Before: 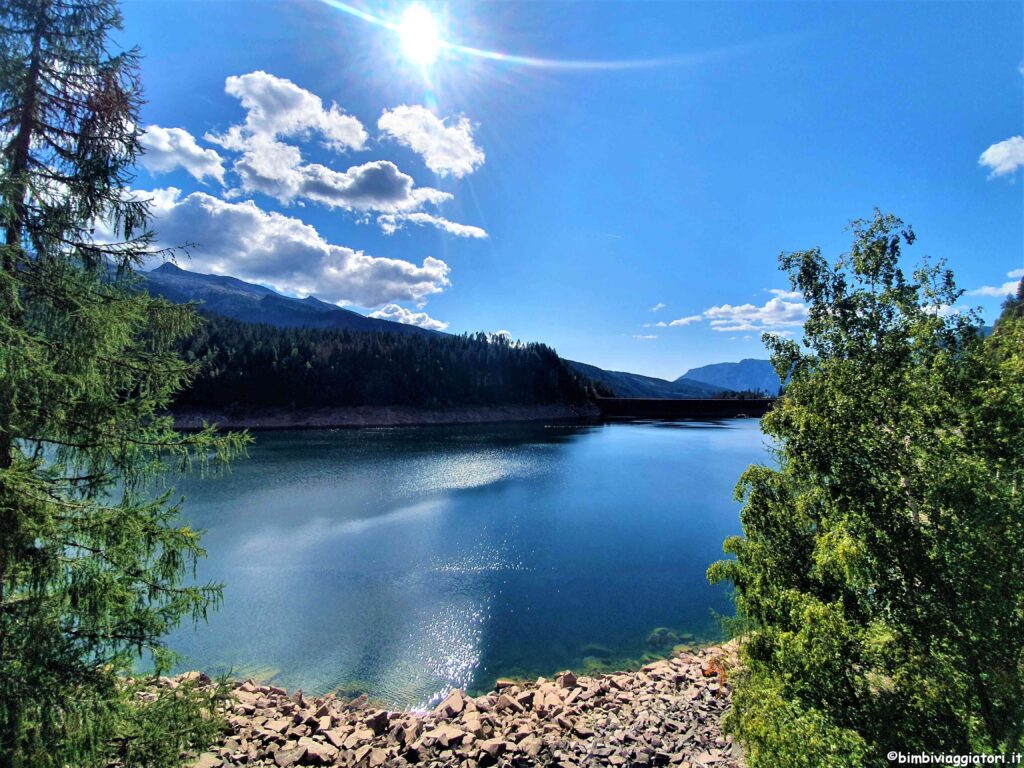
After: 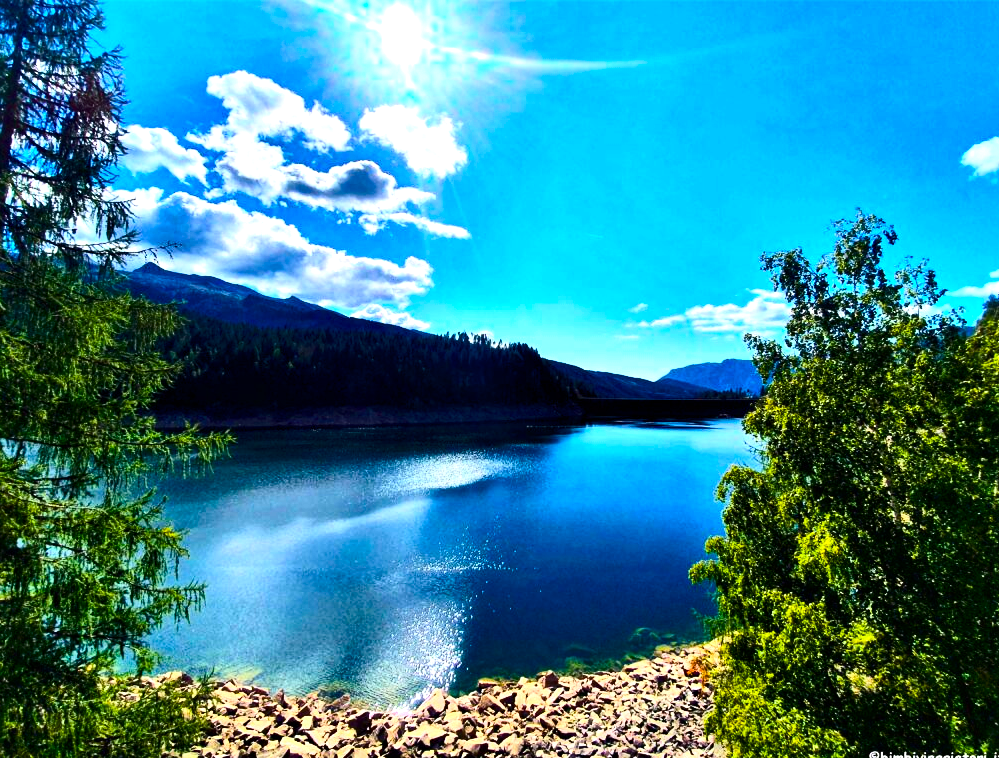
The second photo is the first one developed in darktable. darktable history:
contrast brightness saturation: contrast 0.28
crop and rotate: left 1.774%, right 0.633%, bottom 1.28%
color balance rgb: linear chroma grading › global chroma 9%, perceptual saturation grading › global saturation 36%, perceptual saturation grading › shadows 35%, perceptual brilliance grading › global brilliance 21.21%, perceptual brilliance grading › shadows -35%, global vibrance 21.21%
